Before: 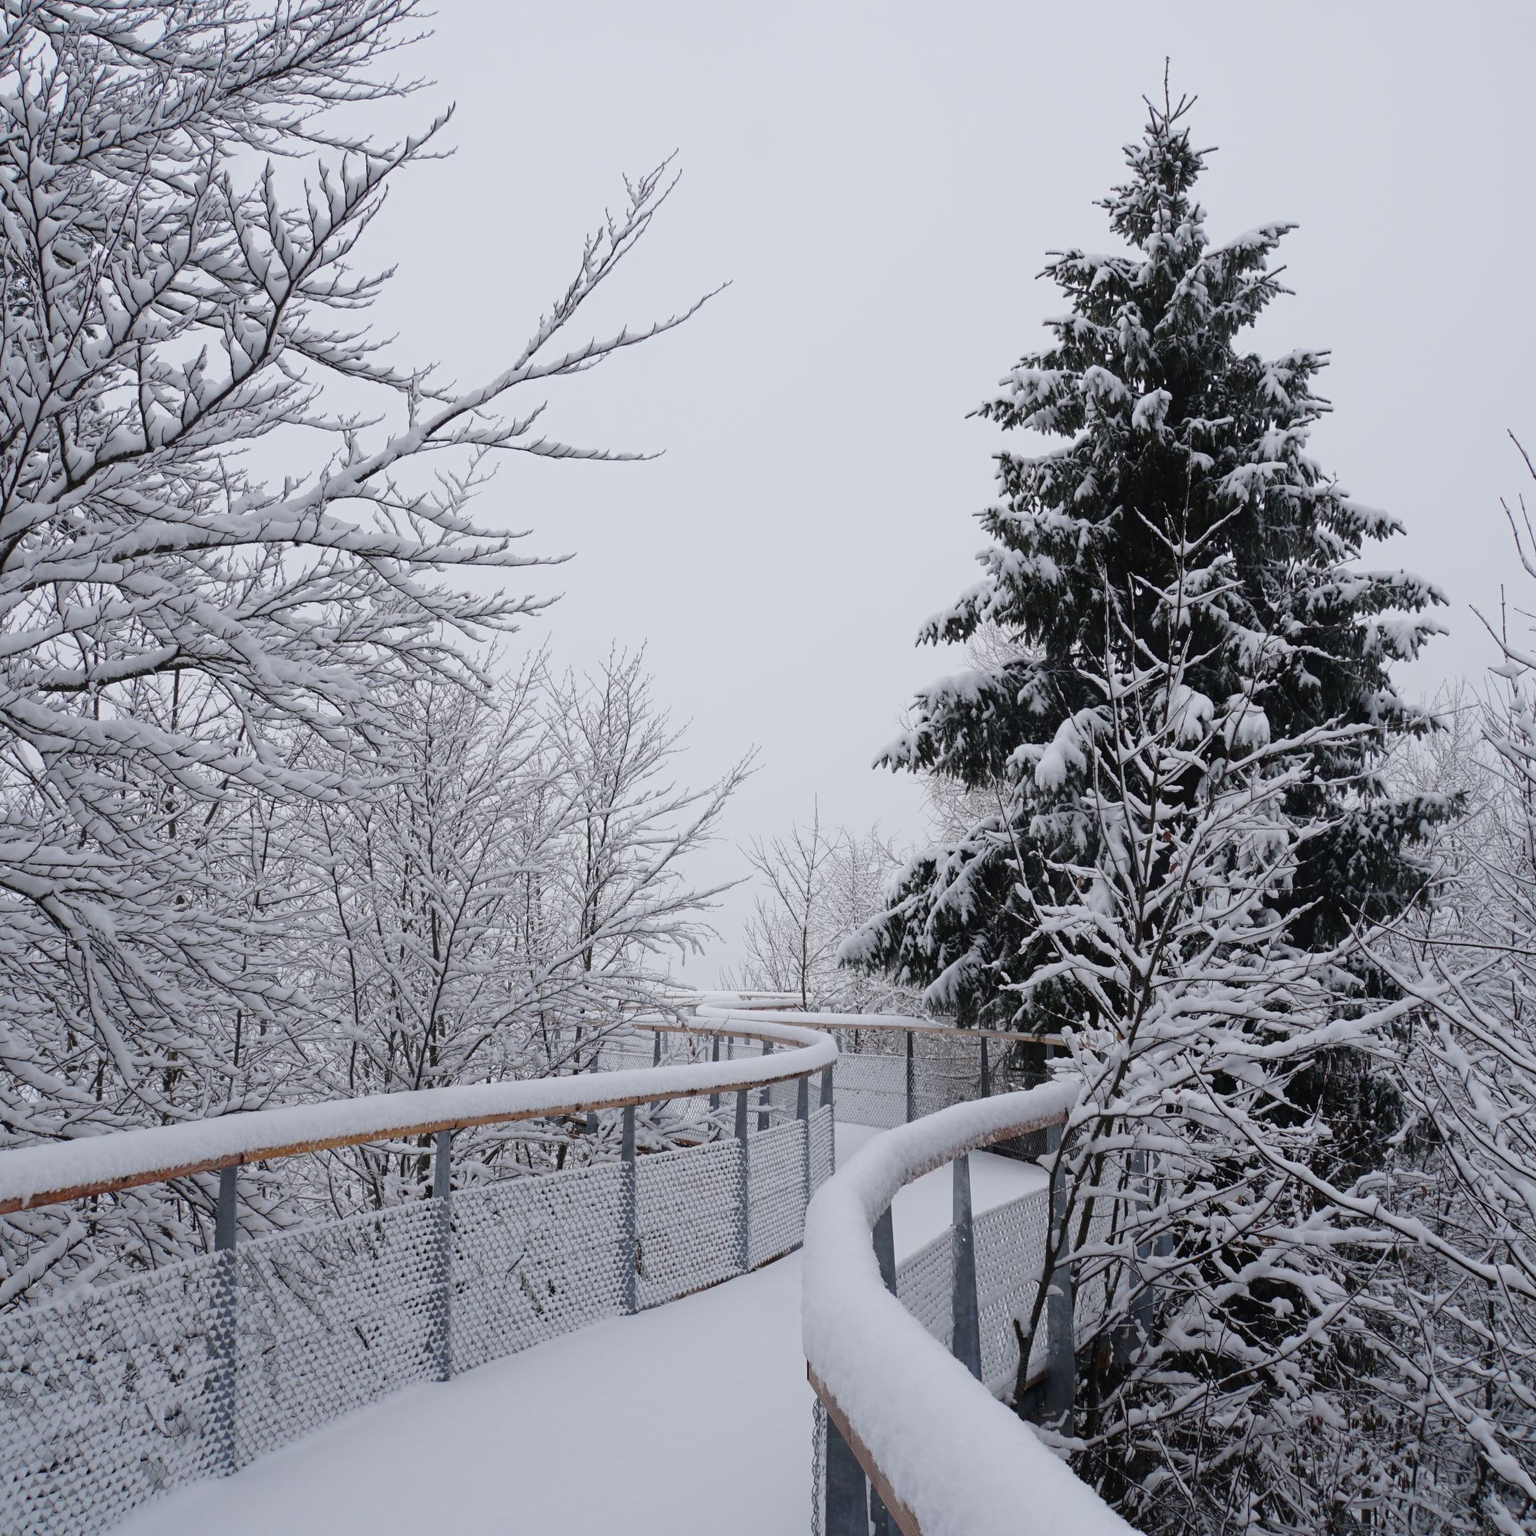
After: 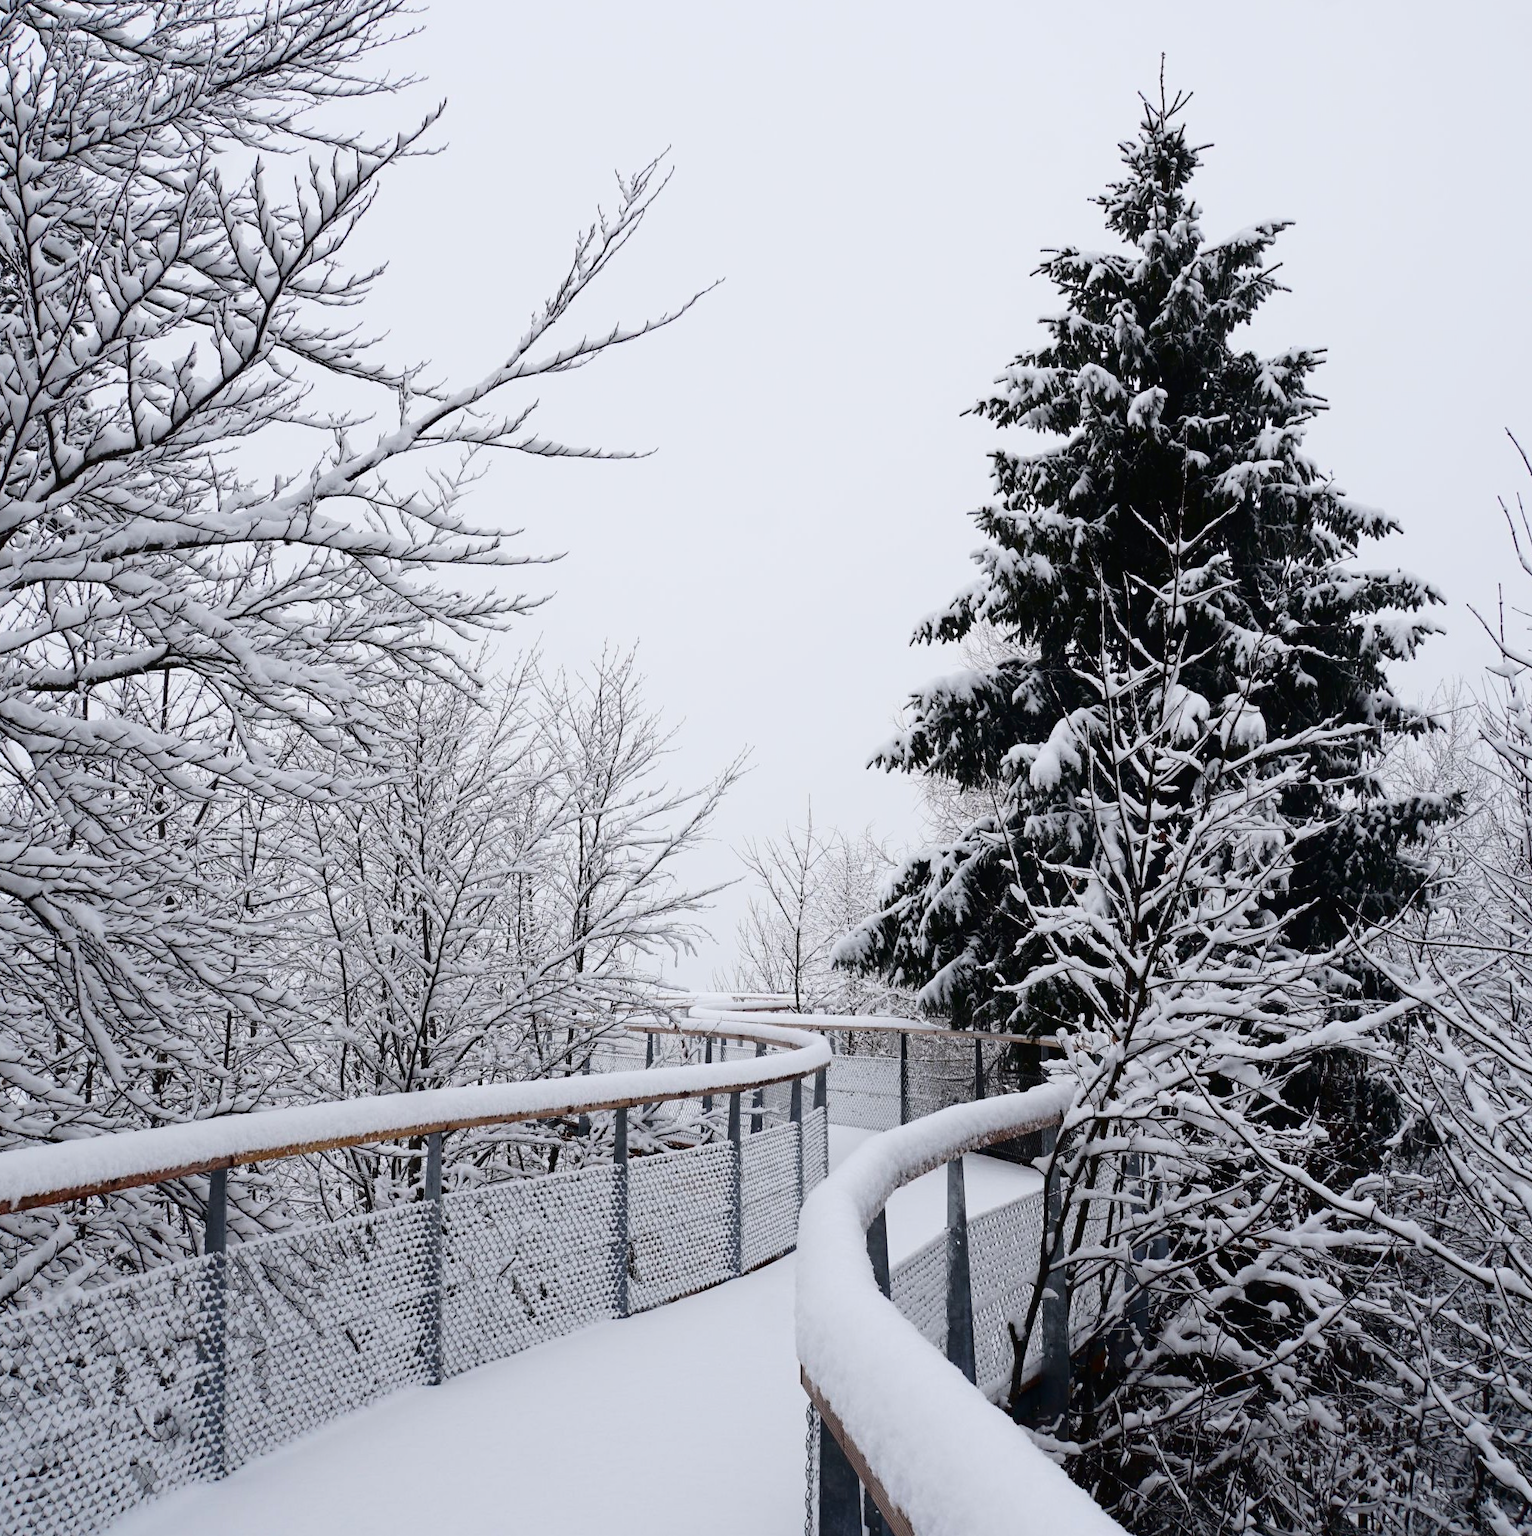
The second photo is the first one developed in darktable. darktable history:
tone curve: curves: ch0 [(0, 0) (0.003, 0.002) (0.011, 0.006) (0.025, 0.014) (0.044, 0.02) (0.069, 0.027) (0.1, 0.036) (0.136, 0.05) (0.177, 0.081) (0.224, 0.118) (0.277, 0.183) (0.335, 0.262) (0.399, 0.351) (0.468, 0.456) (0.543, 0.571) (0.623, 0.692) (0.709, 0.795) (0.801, 0.88) (0.898, 0.948) (1, 1)], color space Lab, independent channels, preserve colors none
crop and rotate: left 0.772%, top 0.306%, bottom 0.256%
